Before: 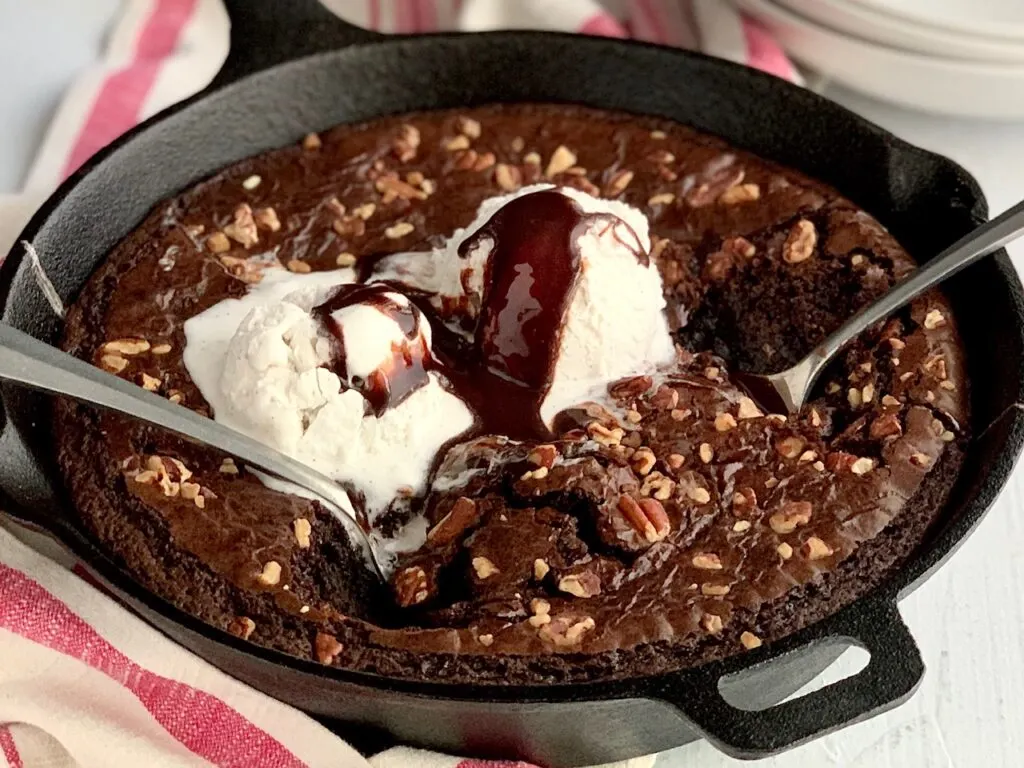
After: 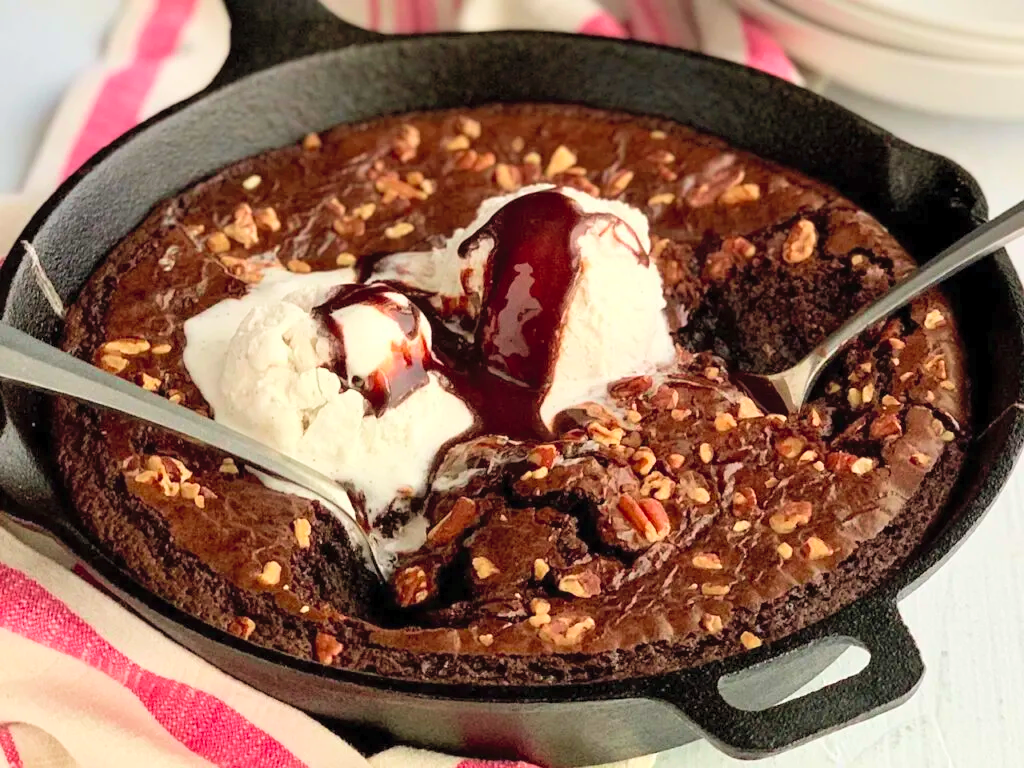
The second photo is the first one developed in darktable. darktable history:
contrast brightness saturation: contrast 0.07, brightness 0.18, saturation 0.4
velvia: on, module defaults
